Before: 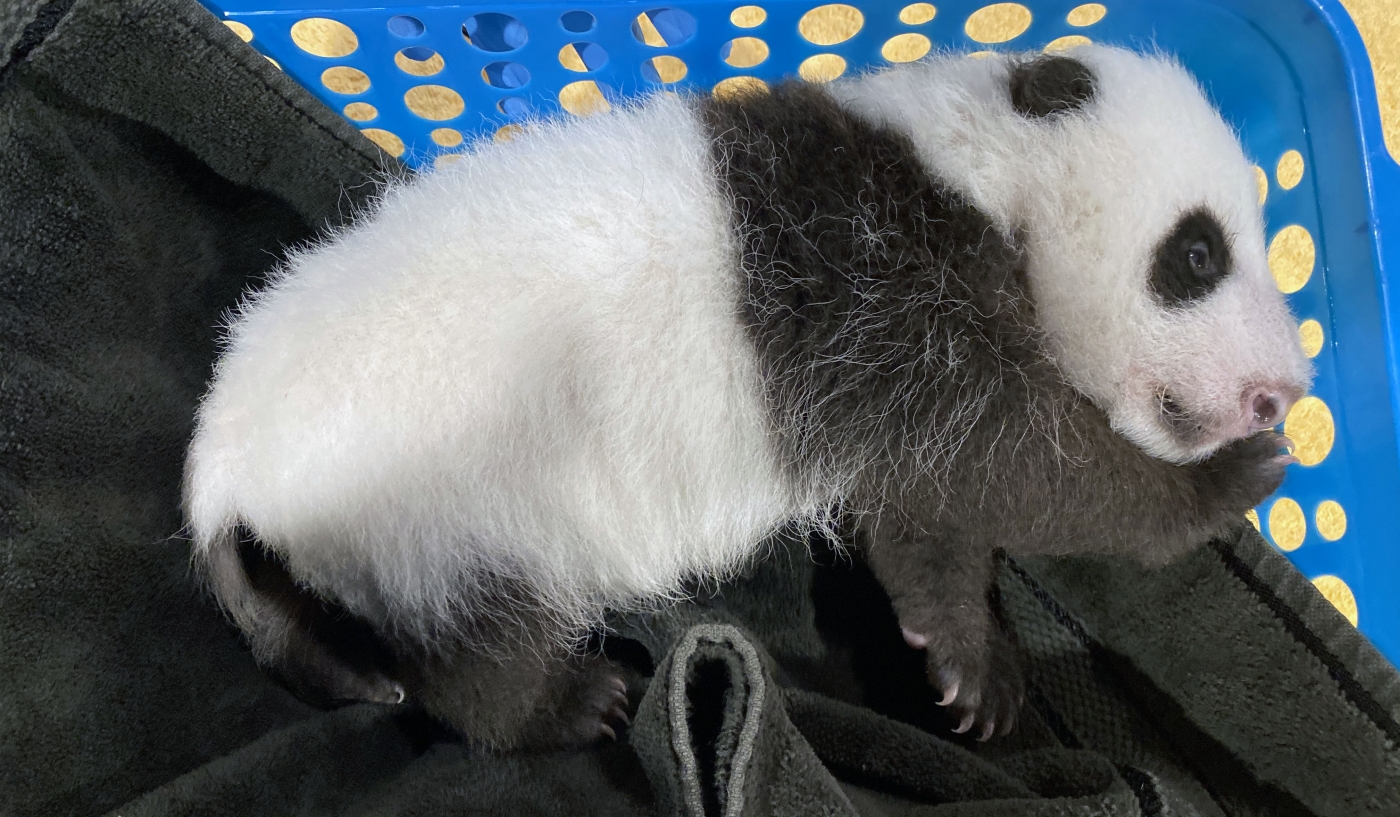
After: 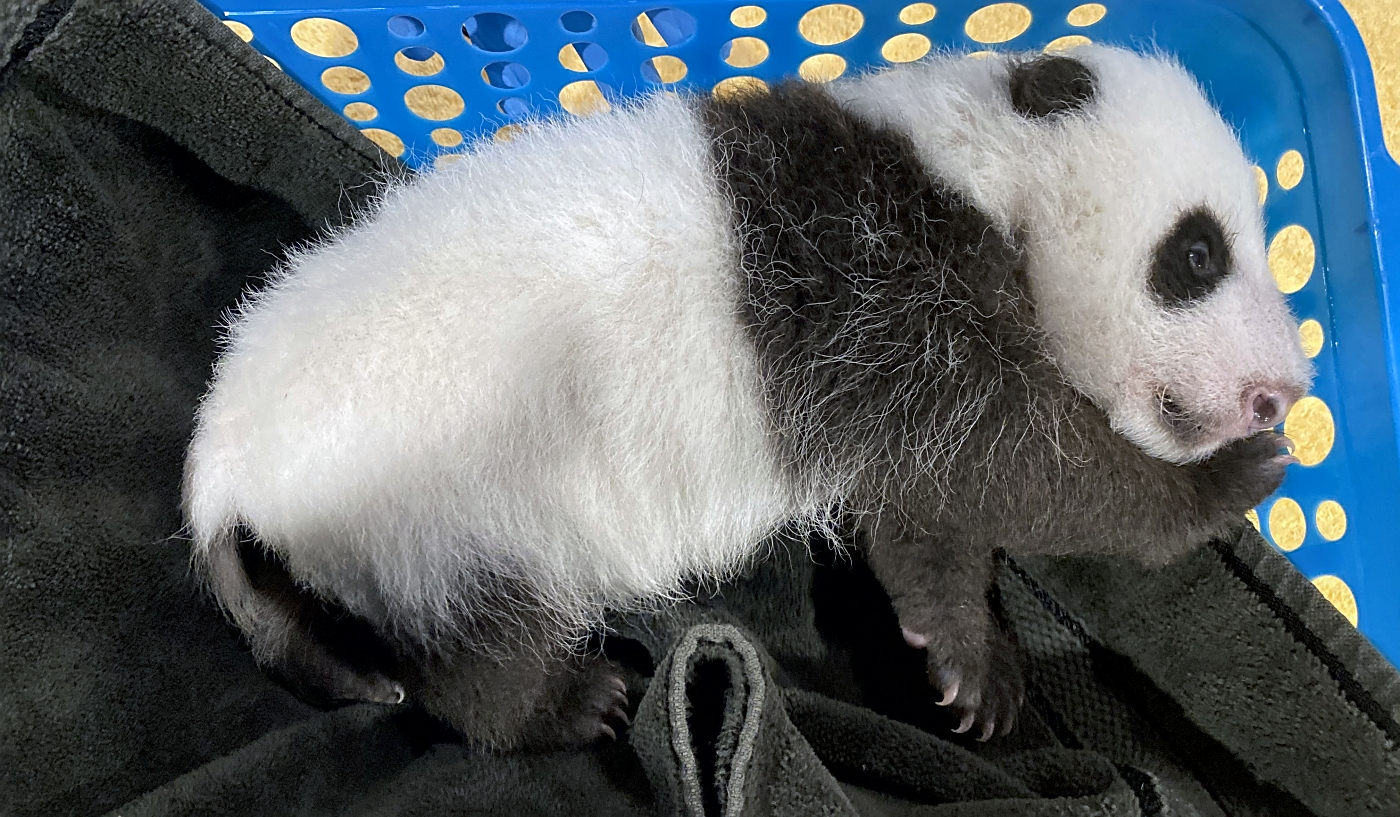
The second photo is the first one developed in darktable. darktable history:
sharpen: on, module defaults
local contrast: mode bilateral grid, contrast 20, coarseness 50, detail 130%, midtone range 0.2
